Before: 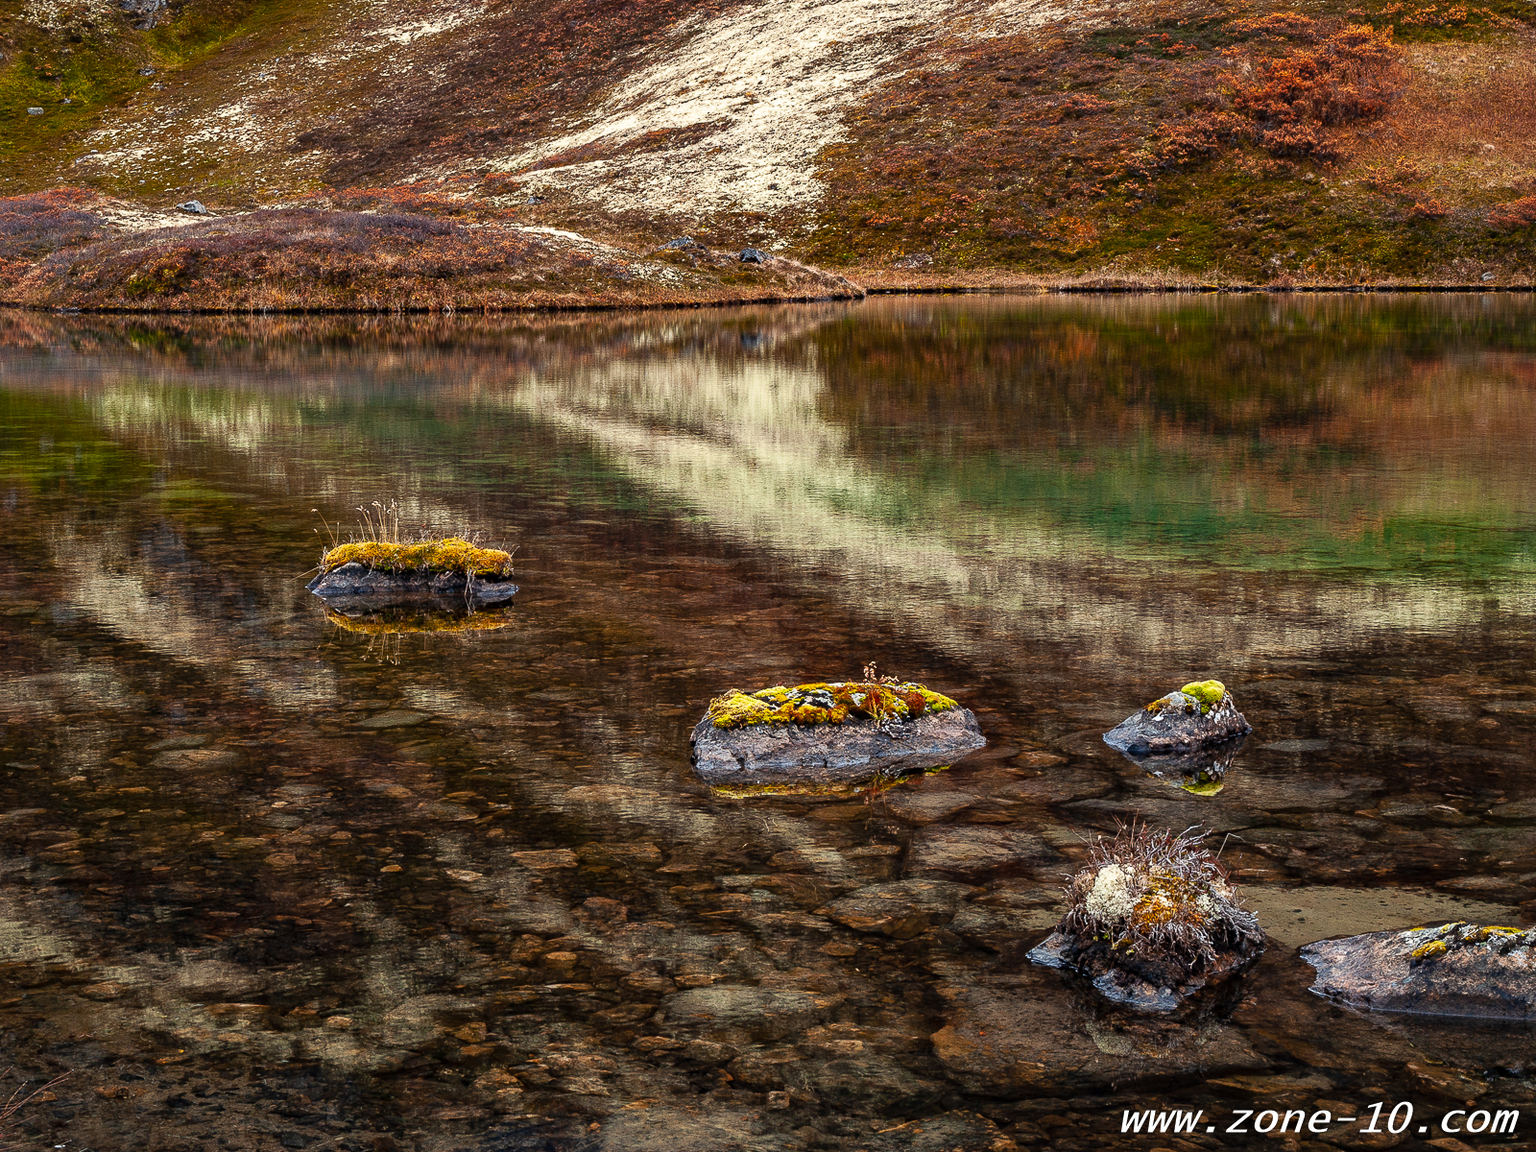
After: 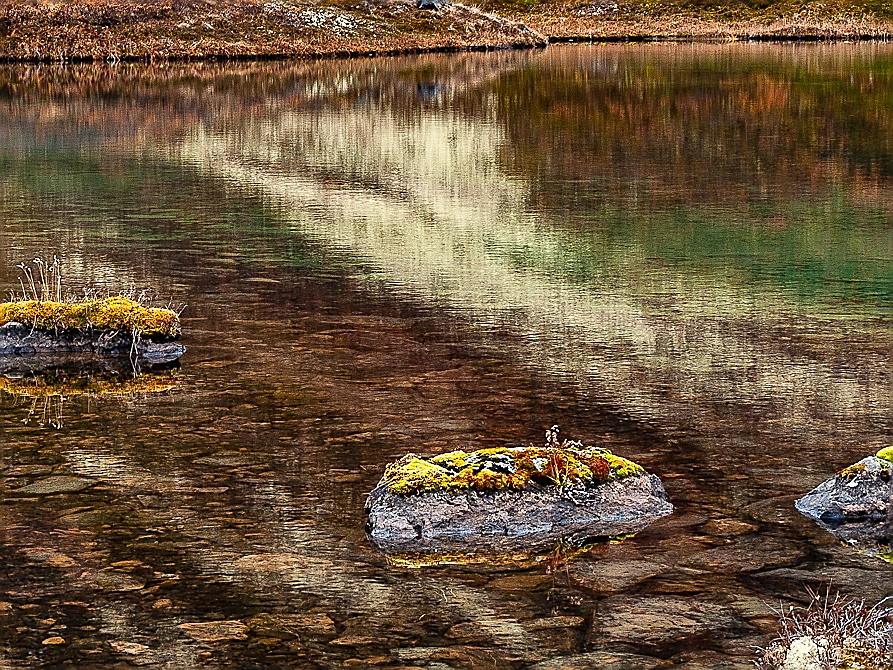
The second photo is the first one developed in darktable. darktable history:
shadows and highlights: white point adjustment 0.1, highlights -70, soften with gaussian
crop and rotate: left 22.13%, top 22.054%, right 22.026%, bottom 22.102%
sharpen: radius 1.4, amount 1.25, threshold 0.7
